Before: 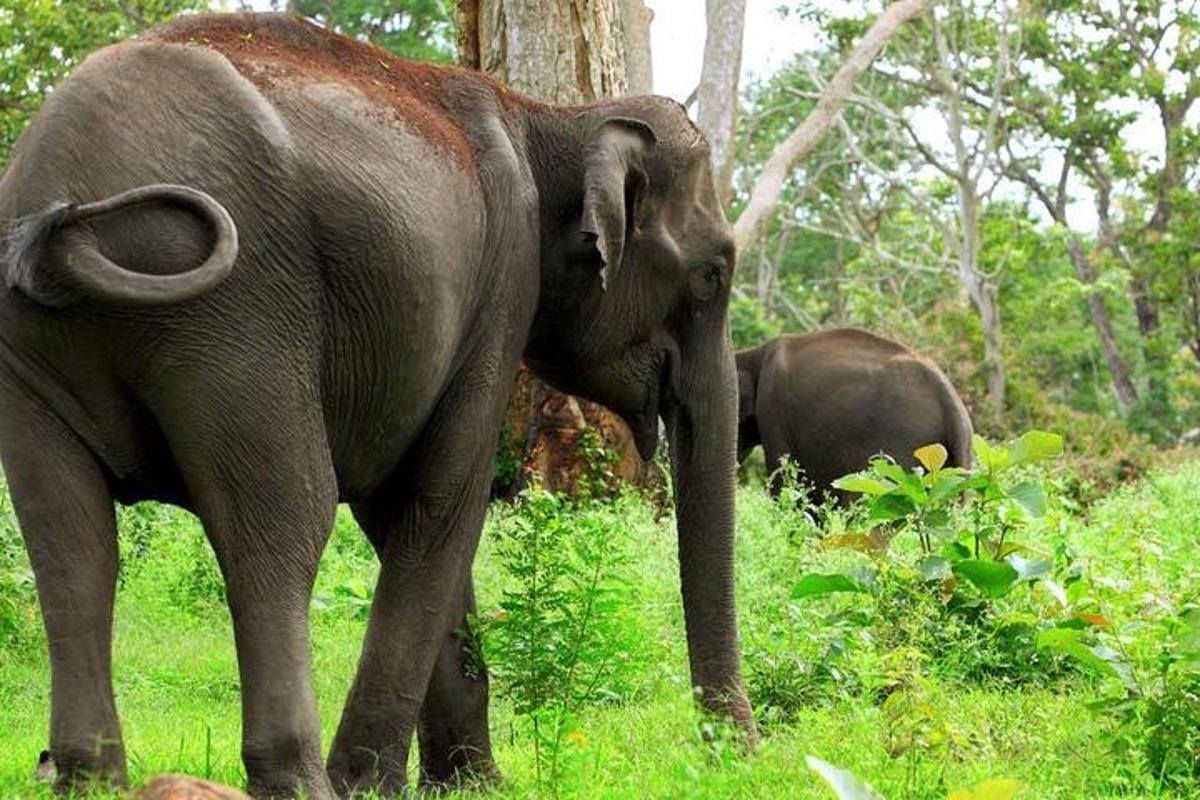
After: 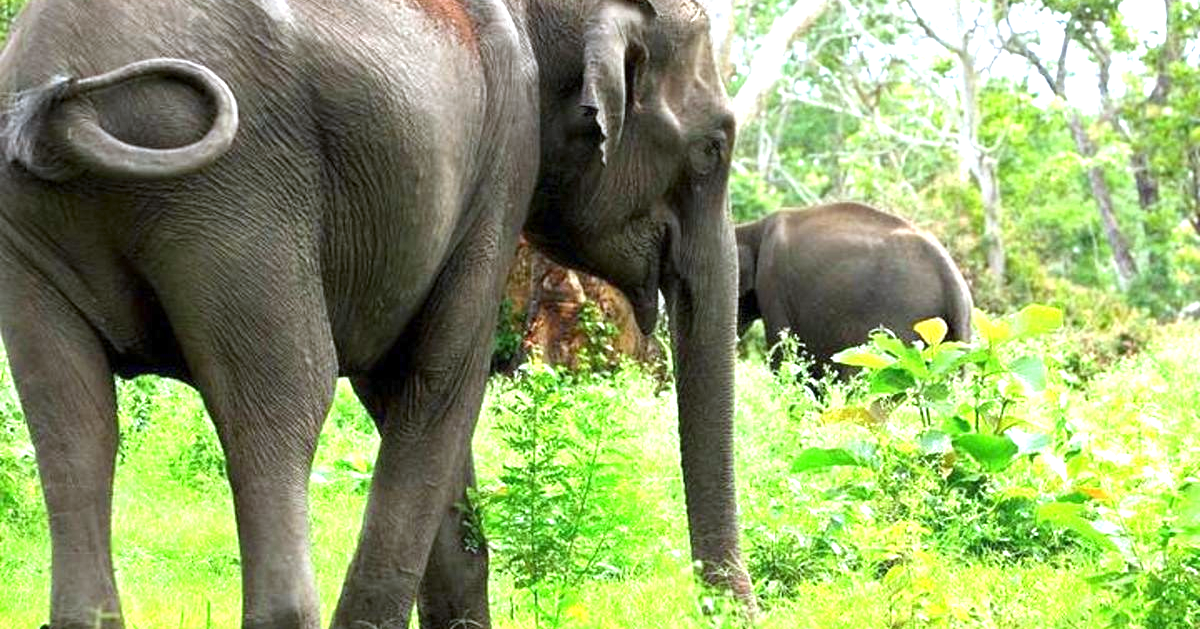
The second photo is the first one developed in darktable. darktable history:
white balance: red 0.954, blue 1.079
crop and rotate: top 15.774%, bottom 5.506%
exposure: exposure 1.2 EV, compensate highlight preservation false
